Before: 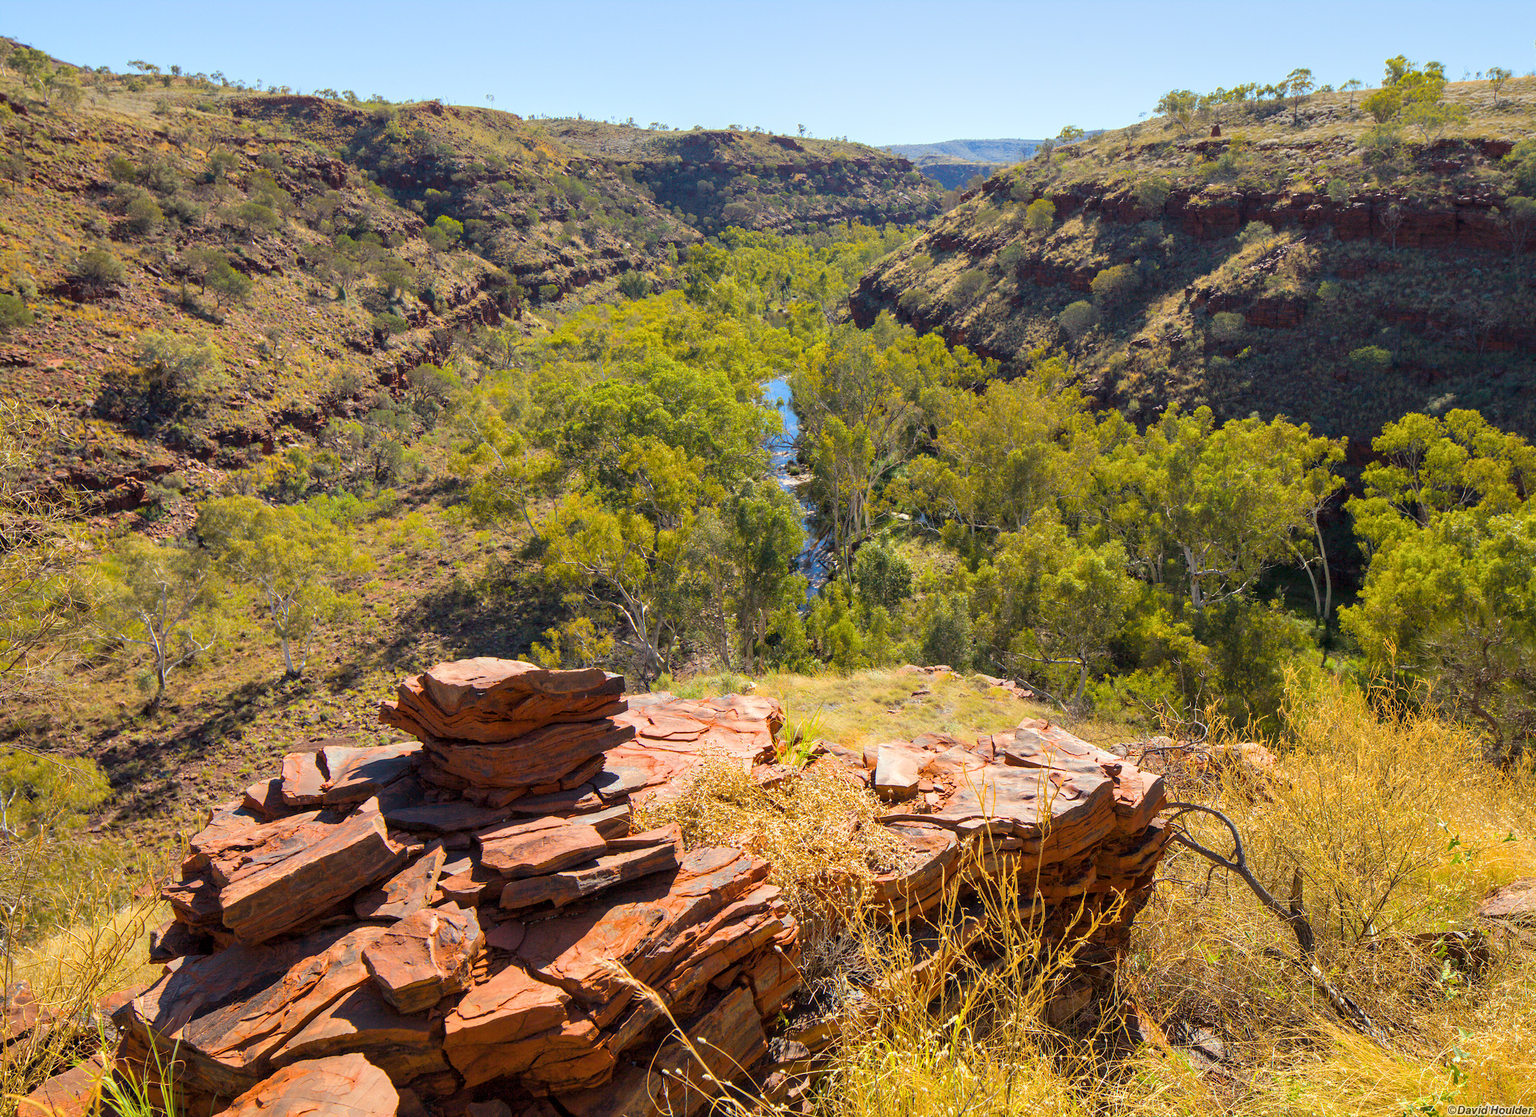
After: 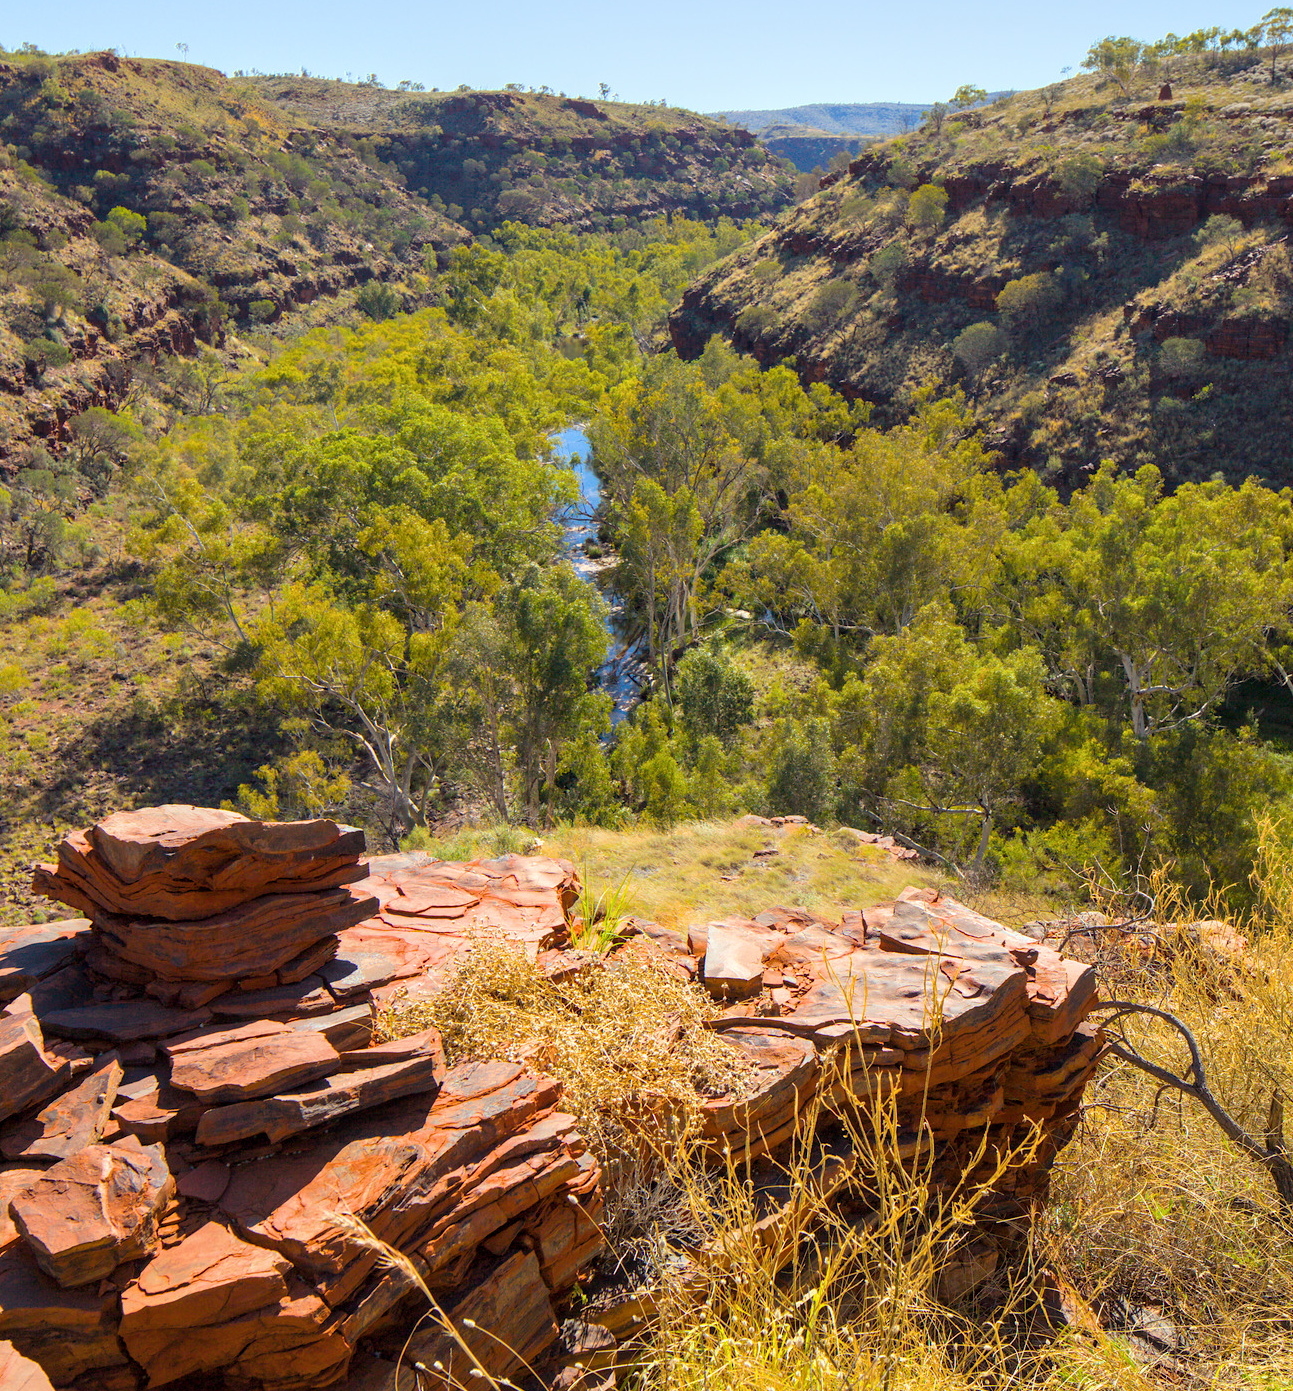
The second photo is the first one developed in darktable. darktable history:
crop and rotate: left 23.146%, top 5.641%, right 14.665%, bottom 2.311%
